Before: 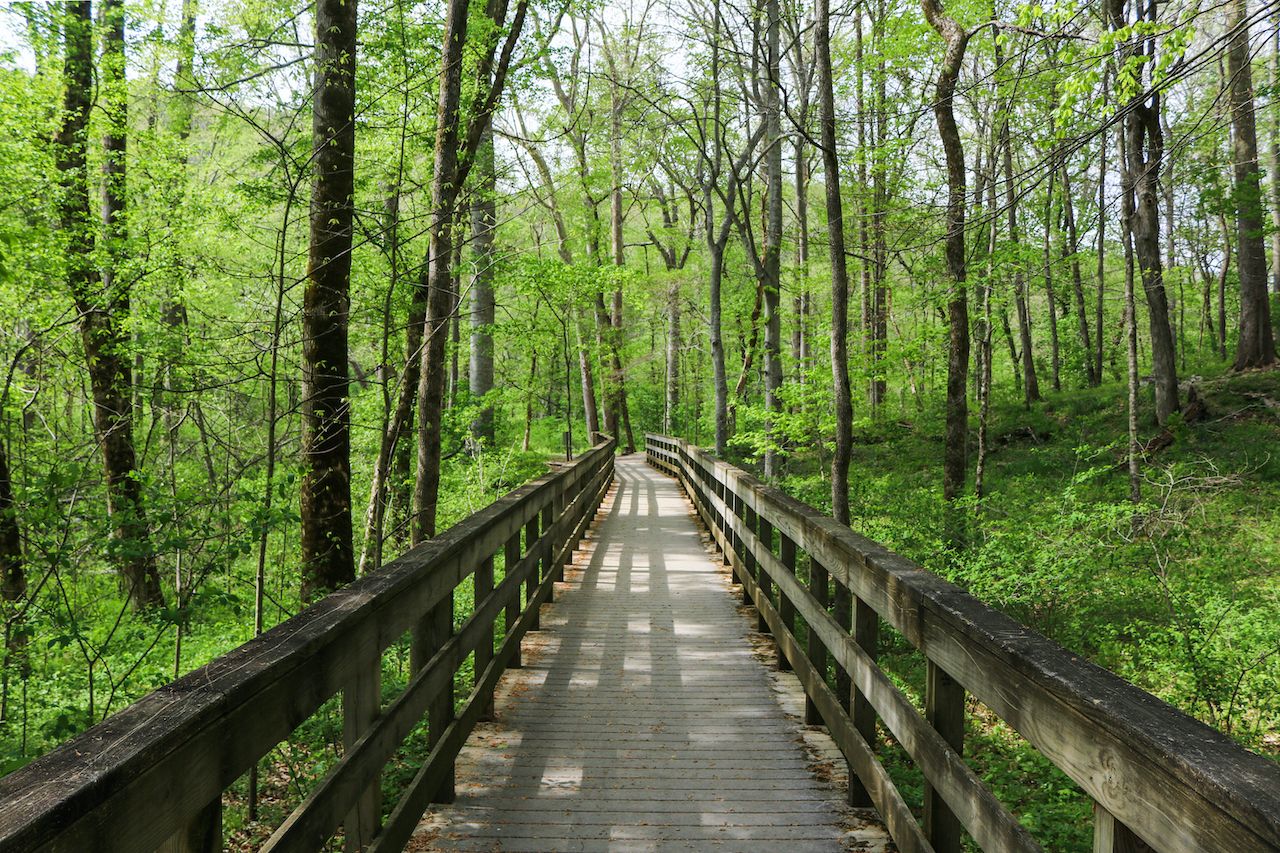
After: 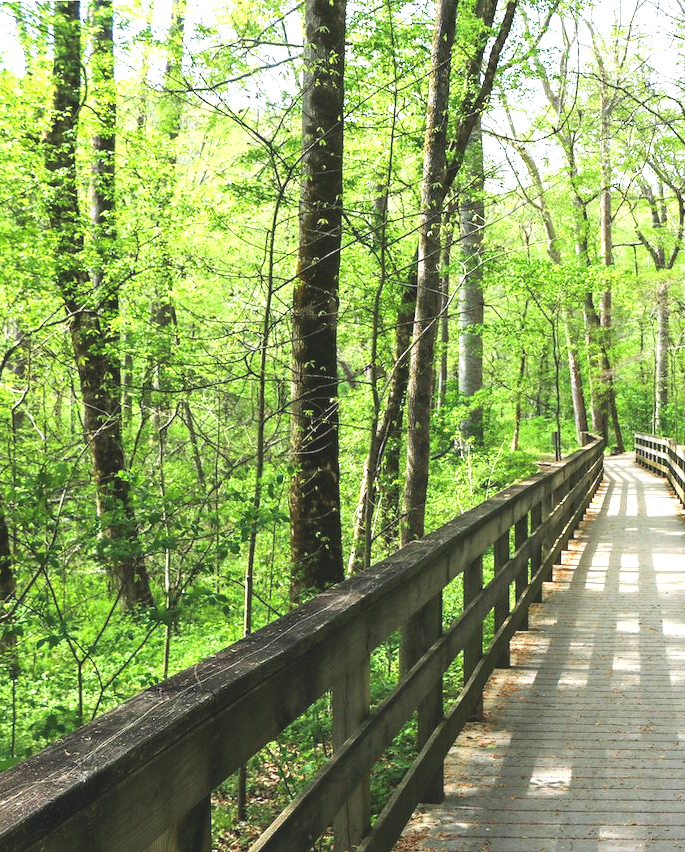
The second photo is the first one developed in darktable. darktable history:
crop: left 0.932%, right 45.486%, bottom 0.083%
exposure: black level correction -0.006, exposure 1 EV, compensate highlight preservation false
